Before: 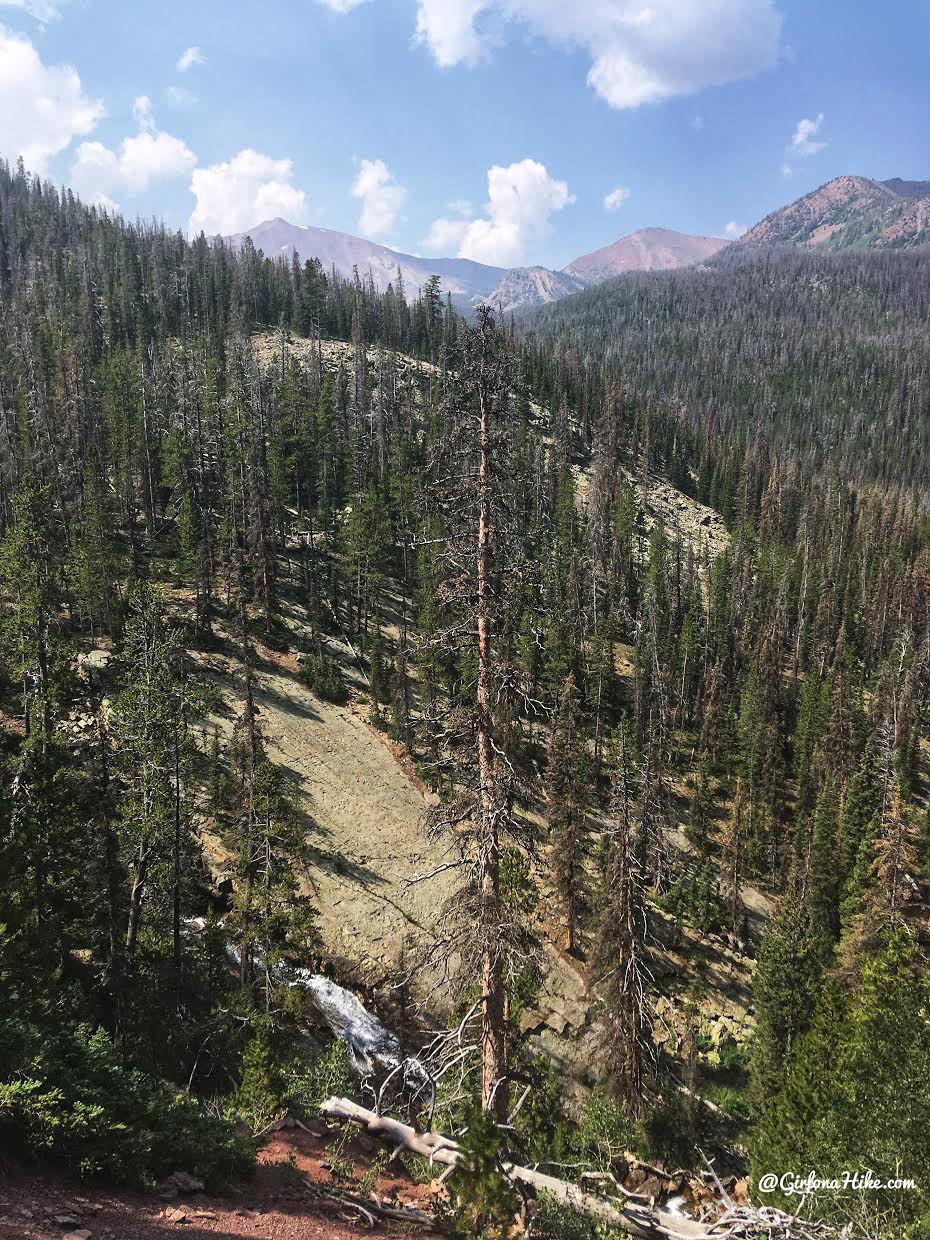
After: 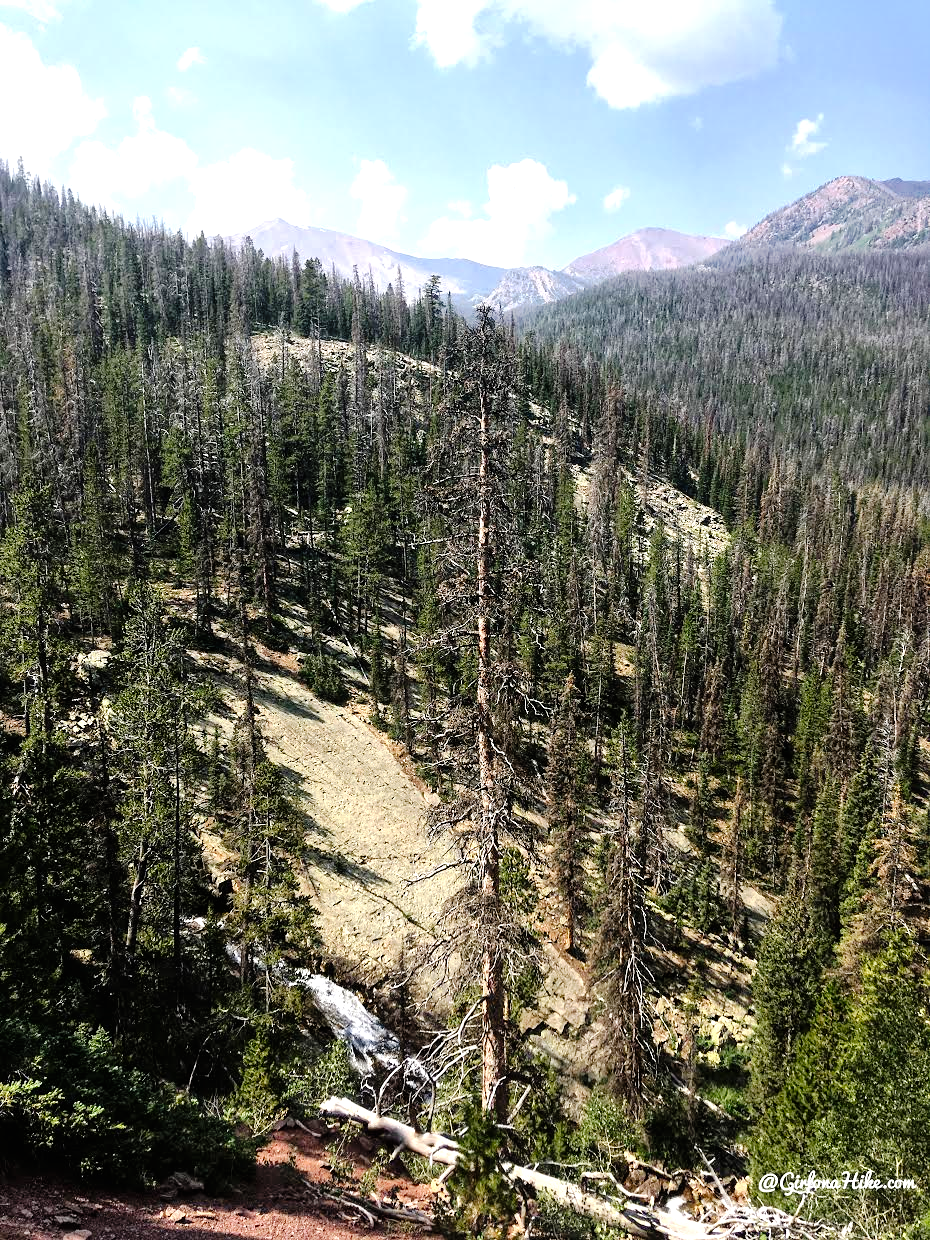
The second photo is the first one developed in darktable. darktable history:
tone curve: curves: ch0 [(0.003, 0) (0.066, 0.017) (0.163, 0.09) (0.264, 0.238) (0.395, 0.421) (0.517, 0.56) (0.688, 0.743) (0.791, 0.814) (1, 1)]; ch1 [(0, 0) (0.164, 0.115) (0.337, 0.332) (0.39, 0.398) (0.464, 0.461) (0.501, 0.5) (0.507, 0.503) (0.534, 0.537) (0.577, 0.59) (0.652, 0.681) (0.733, 0.749) (0.811, 0.796) (1, 1)]; ch2 [(0, 0) (0.337, 0.382) (0.464, 0.476) (0.501, 0.502) (0.527, 0.54) (0.551, 0.565) (0.6, 0.59) (0.687, 0.675) (1, 1)], preserve colors none
tone equalizer: -8 EV -0.723 EV, -7 EV -0.719 EV, -6 EV -0.624 EV, -5 EV -0.374 EV, -3 EV 0.394 EV, -2 EV 0.6 EV, -1 EV 0.688 EV, +0 EV 0.743 EV
